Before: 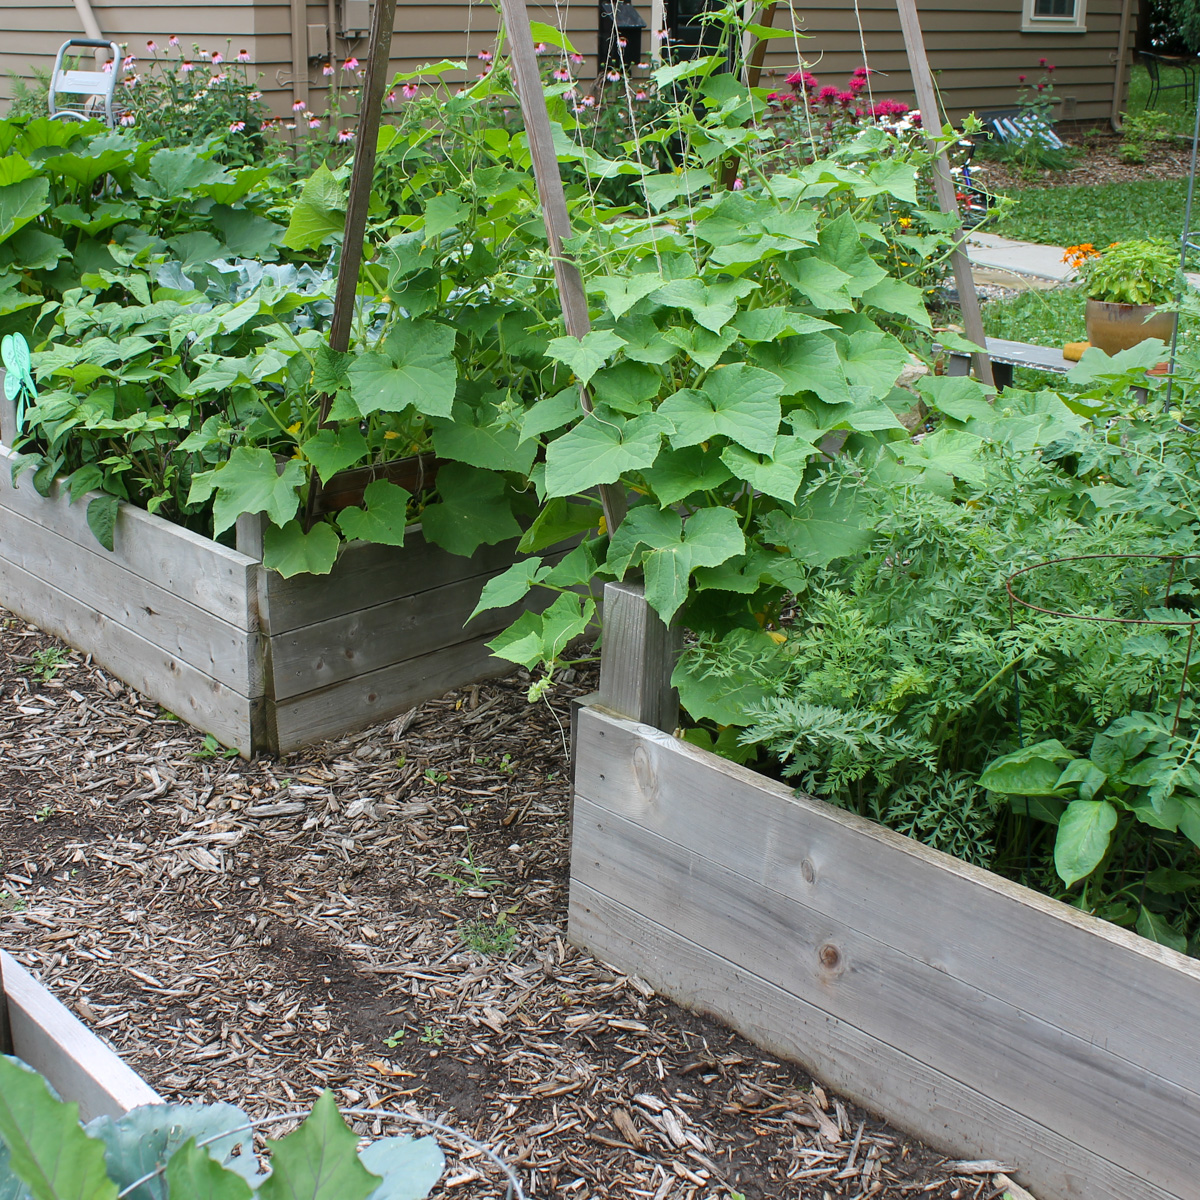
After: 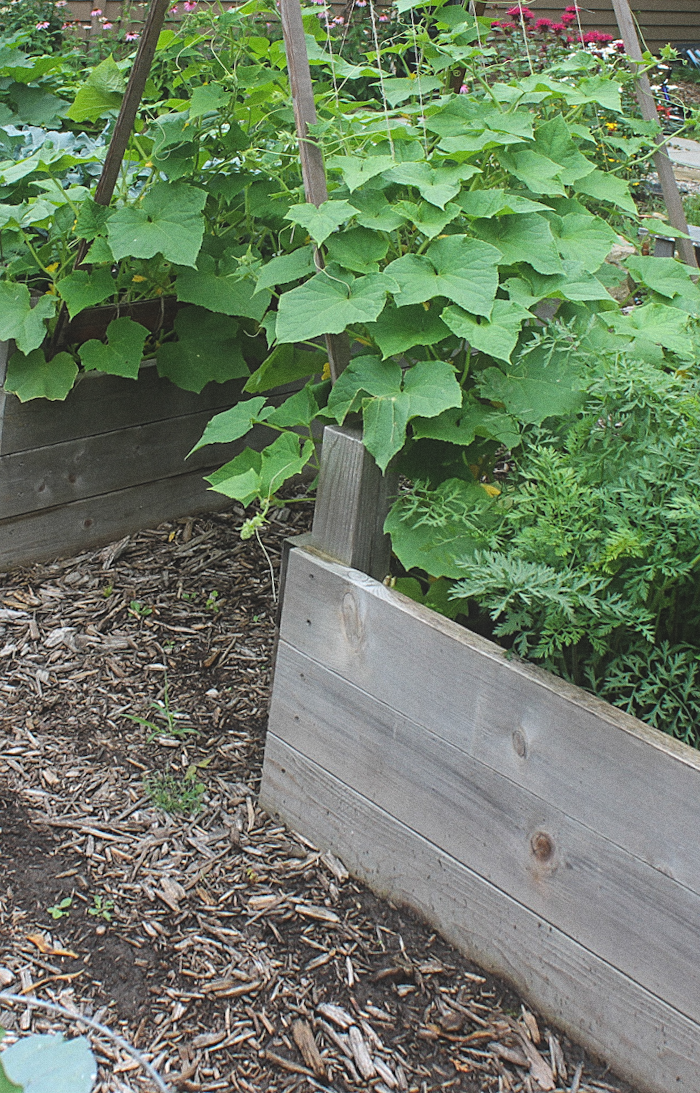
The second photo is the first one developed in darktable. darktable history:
crop and rotate: angle -3.27°, left 14.277%, top 0.028%, right 10.766%, bottom 0.028%
exposure: black level correction -0.015, compensate highlight preservation false
sharpen: amount 0.2
rotate and perspective: rotation 0.72°, lens shift (vertical) -0.352, lens shift (horizontal) -0.051, crop left 0.152, crop right 0.859, crop top 0.019, crop bottom 0.964
grain: on, module defaults
levels: mode automatic, black 0.023%, white 99.97%, levels [0.062, 0.494, 0.925]
contrast equalizer: y [[0.439, 0.44, 0.442, 0.457, 0.493, 0.498], [0.5 ×6], [0.5 ×6], [0 ×6], [0 ×6]], mix 0.76
